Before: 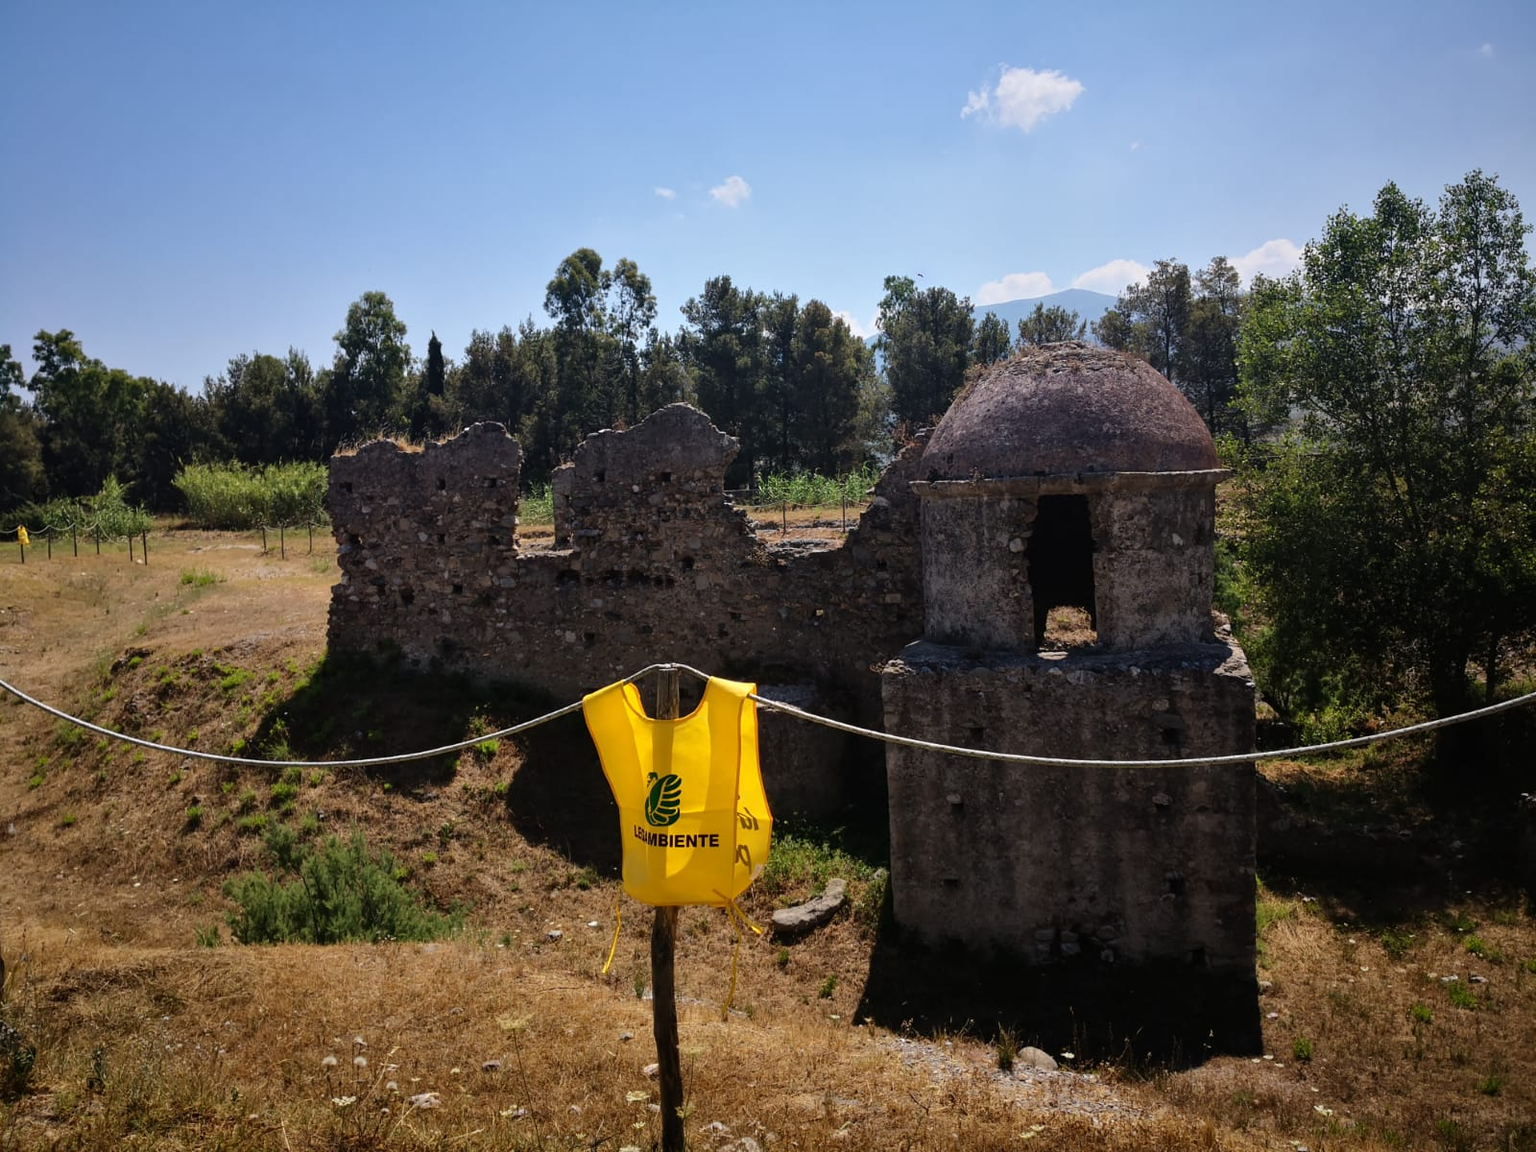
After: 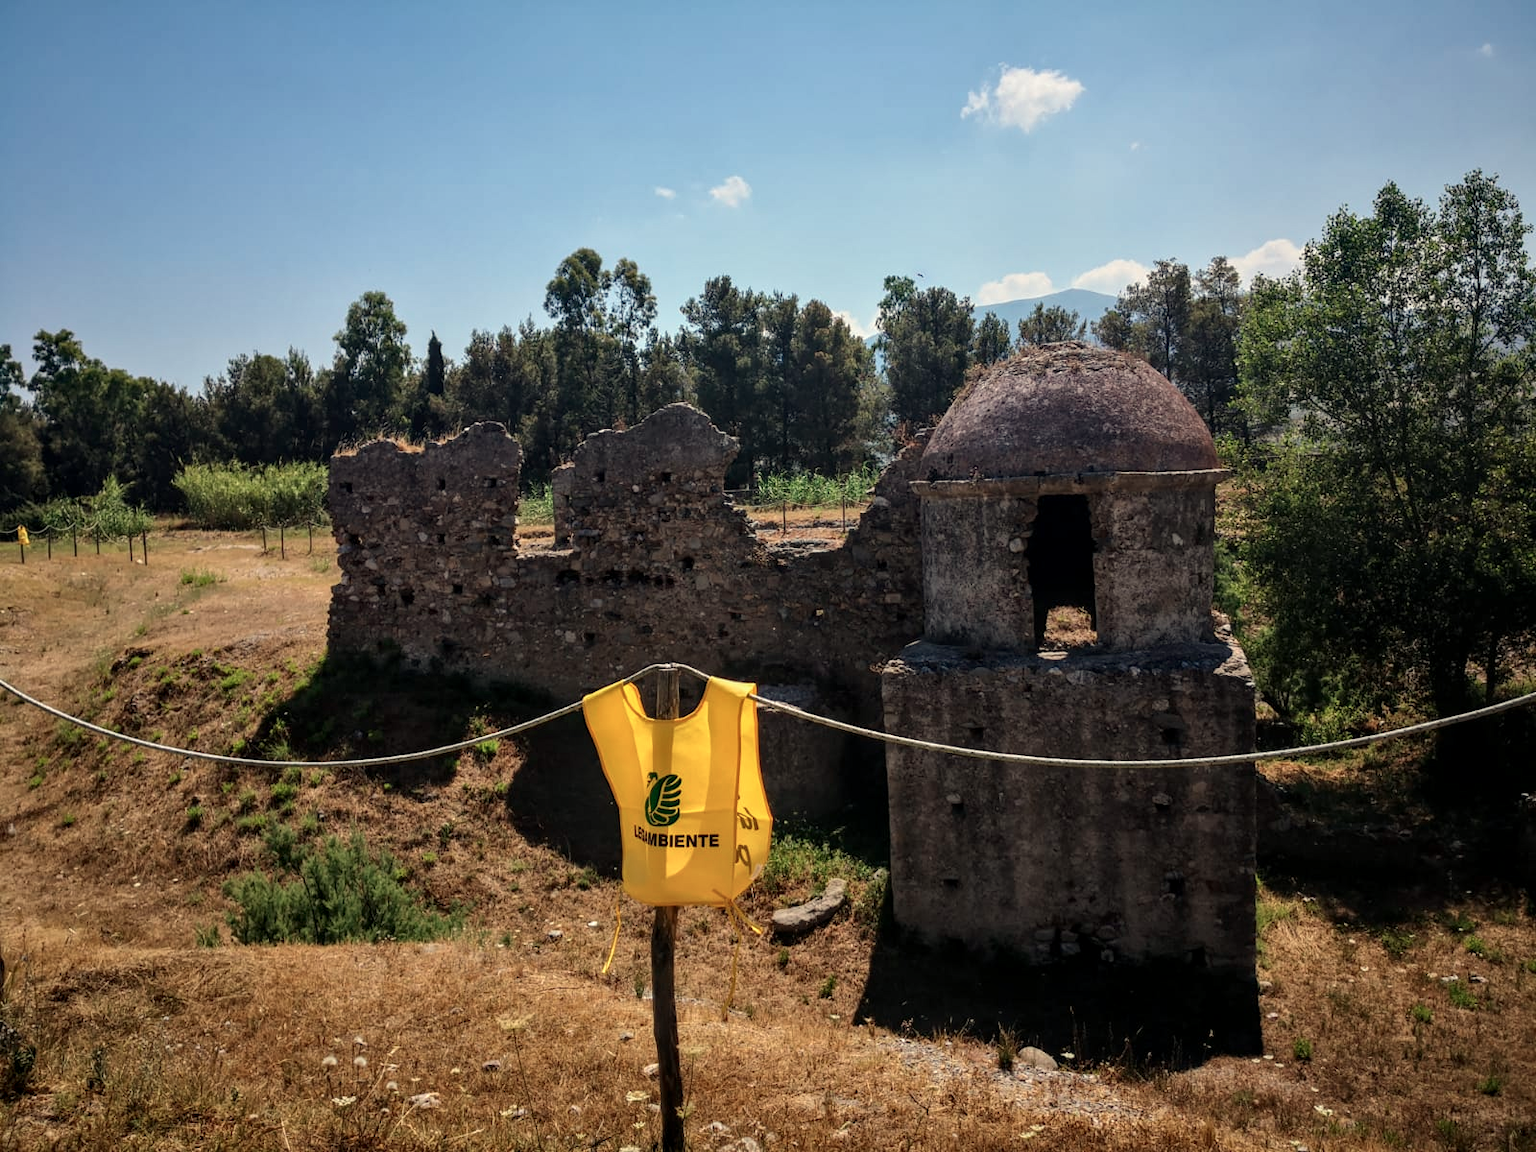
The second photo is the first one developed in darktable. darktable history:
local contrast: on, module defaults
color calibration: illuminant as shot in camera, x 0.383, y 0.38, temperature 3949.15 K, gamut compression 1.66
white balance: red 1.138, green 0.996, blue 0.812
